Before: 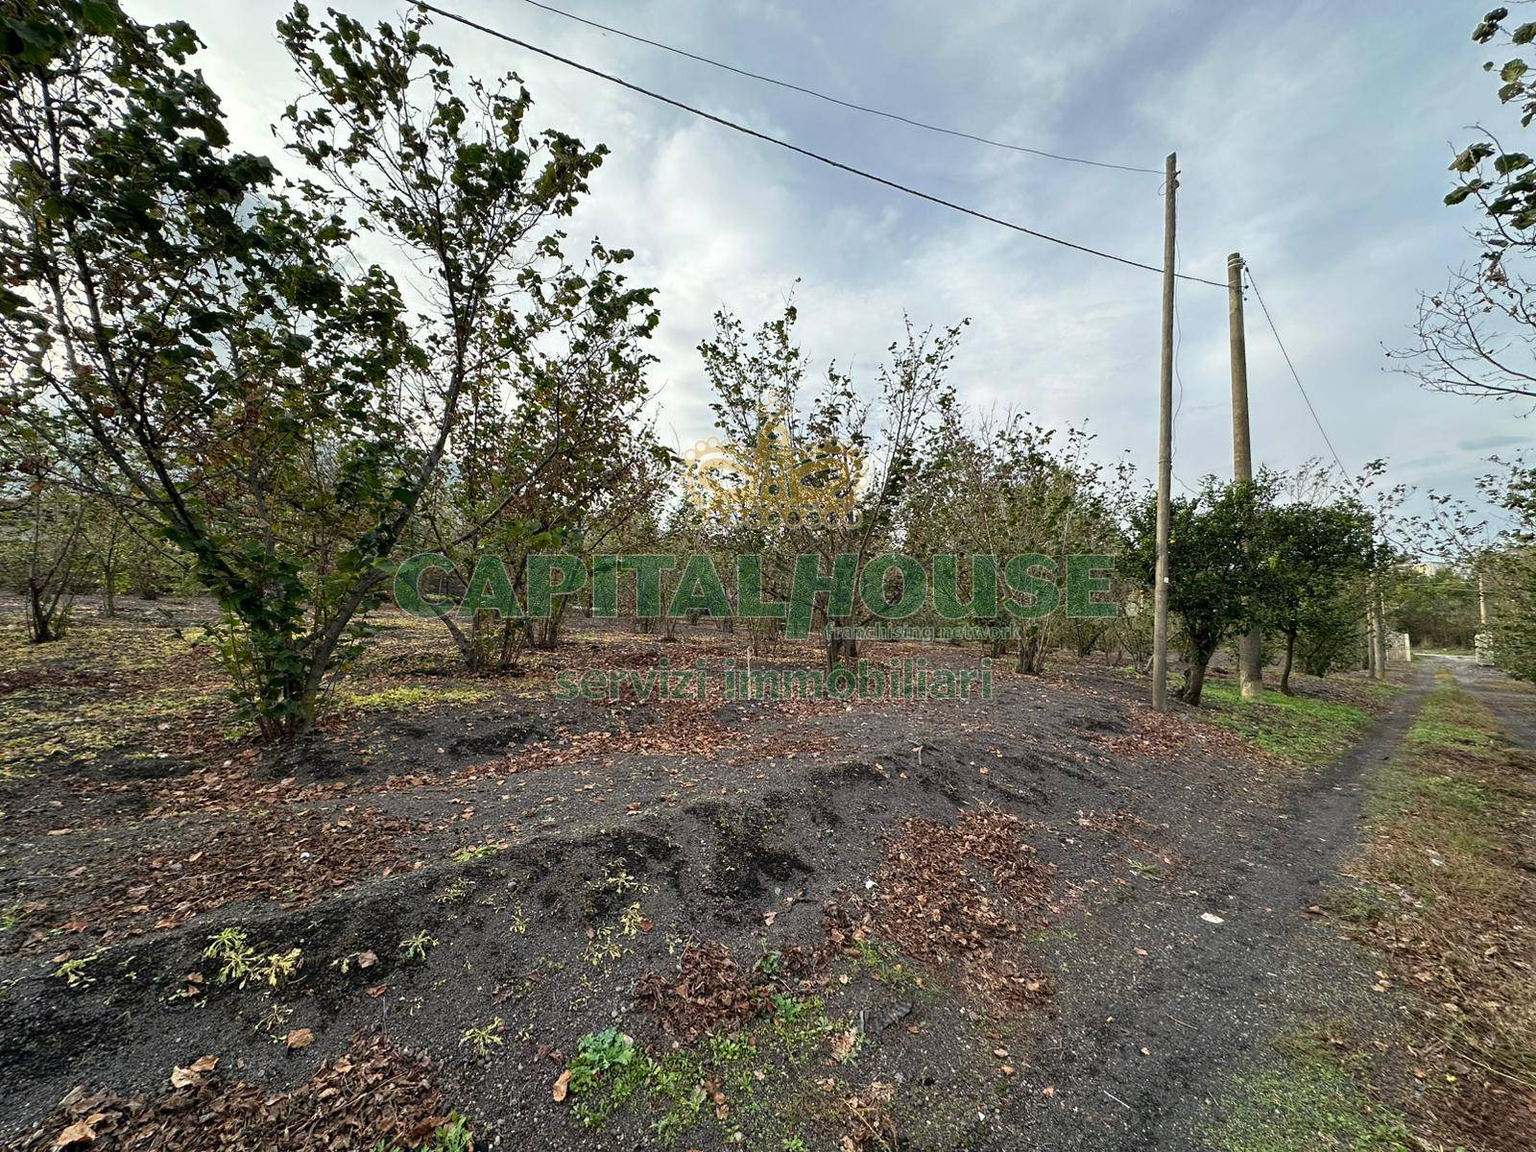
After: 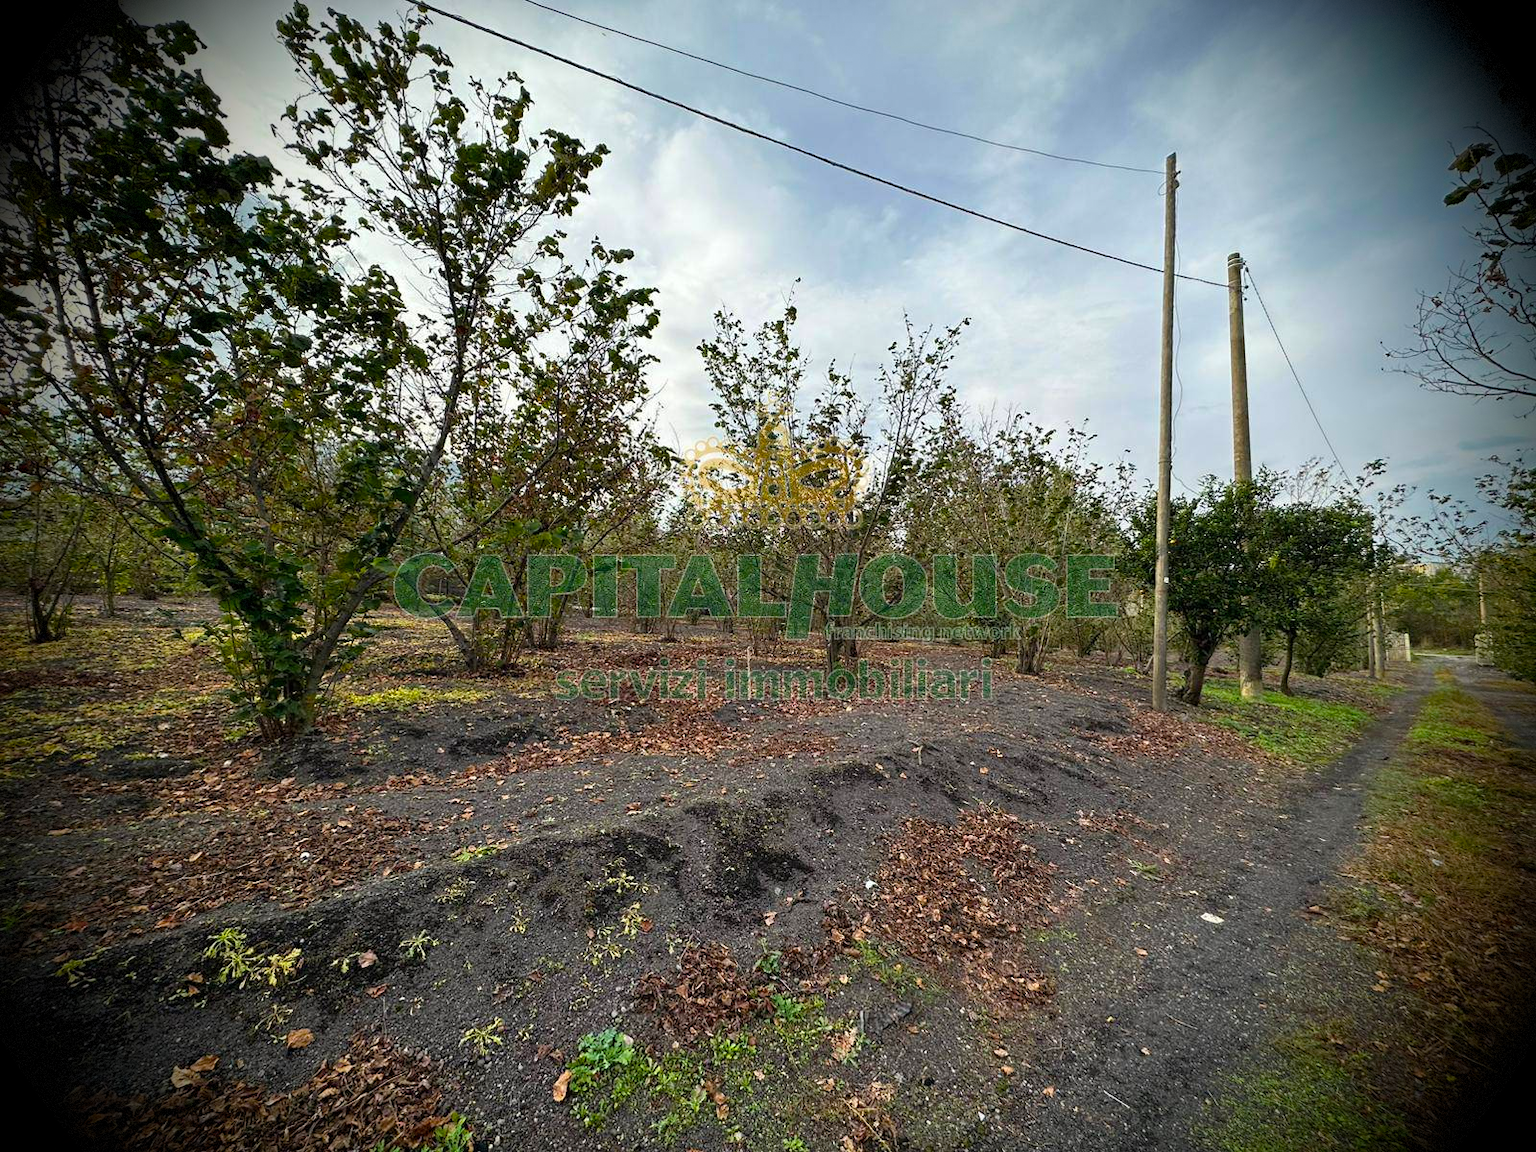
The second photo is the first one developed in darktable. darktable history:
vignetting: fall-off start 67.06%, brightness -1, saturation 0.497, width/height ratio 1.012, dithering 8-bit output
color balance rgb: perceptual saturation grading › global saturation 29.982%
